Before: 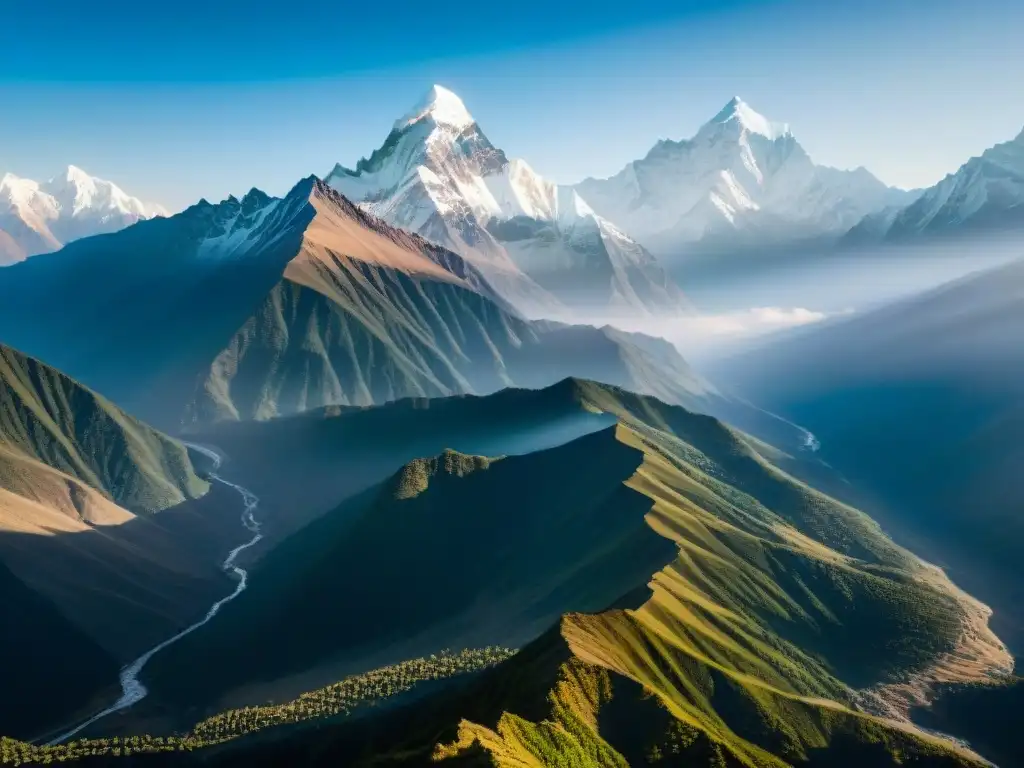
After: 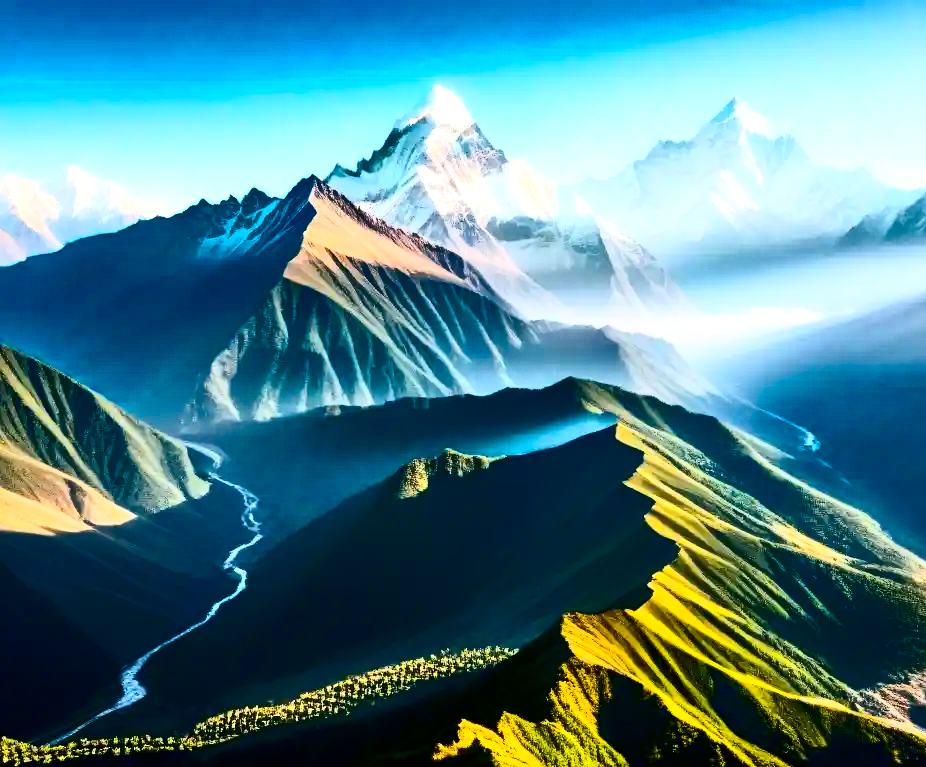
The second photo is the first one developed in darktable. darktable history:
tone equalizer: -7 EV 0.144 EV, -6 EV 0.585 EV, -5 EV 1.15 EV, -4 EV 1.31 EV, -3 EV 1.13 EV, -2 EV 0.6 EV, -1 EV 0.147 EV
color balance rgb: shadows lift › chroma 2.06%, shadows lift › hue 186.69°, linear chroma grading › global chroma 8.769%, perceptual saturation grading › global saturation 36.497%, perceptual saturation grading › shadows 34.974%, perceptual brilliance grading › highlights 15.846%, perceptual brilliance grading › shadows -14.461%, global vibrance 20%
crop: right 9.493%, bottom 0.034%
contrast brightness saturation: contrast 0.49, saturation -0.082
